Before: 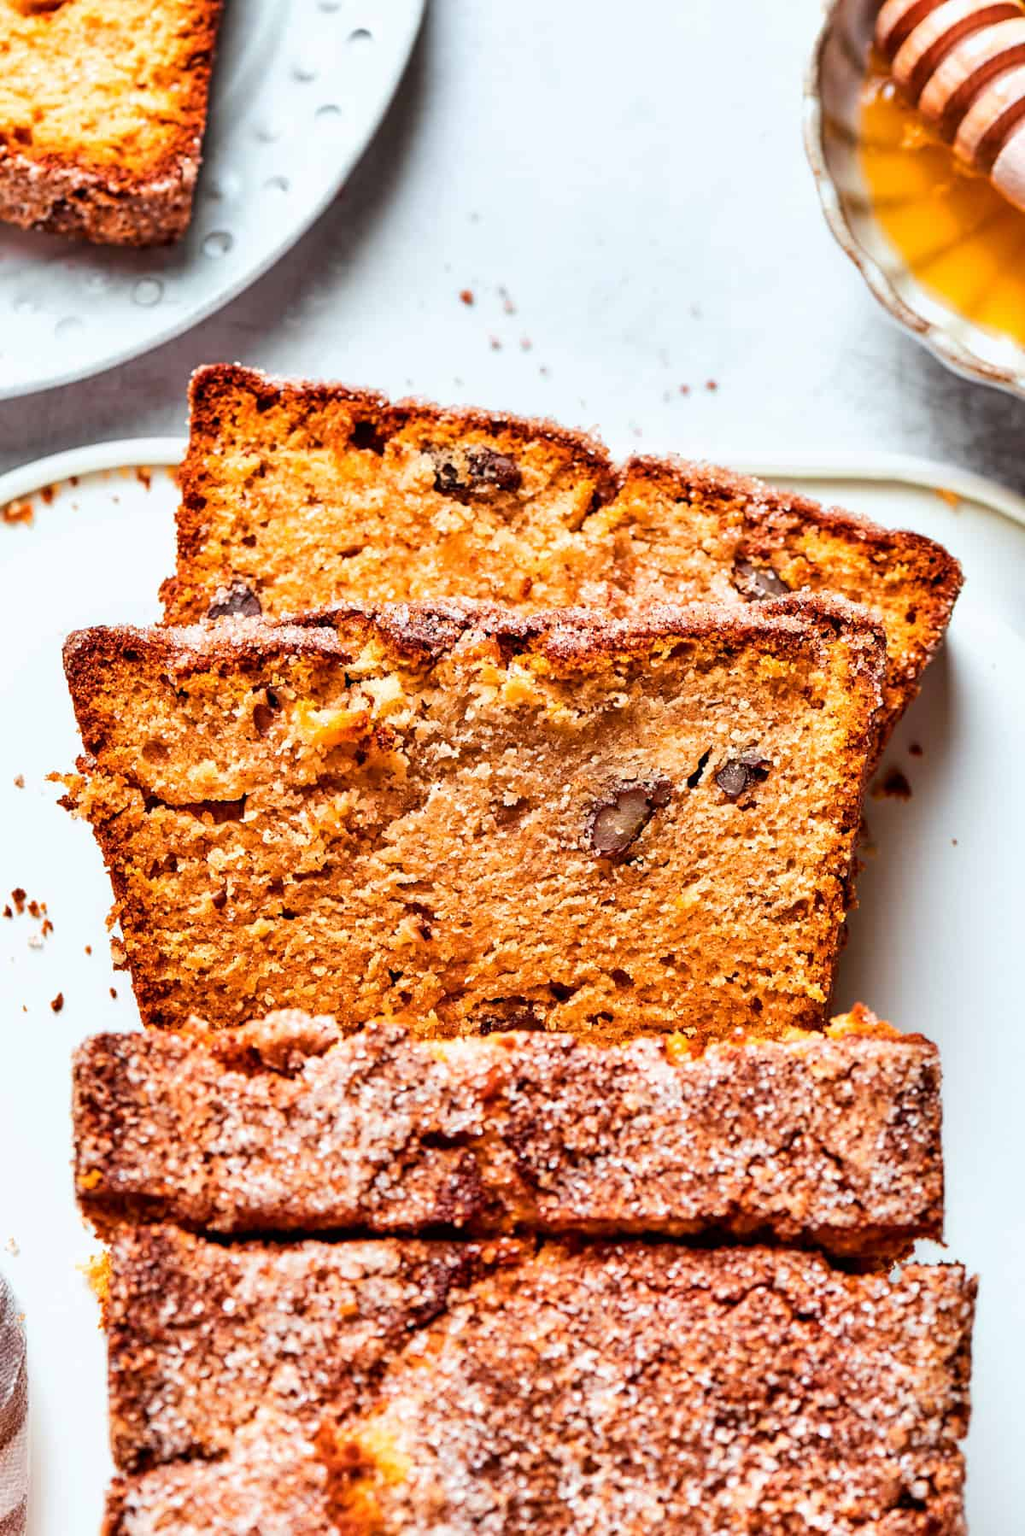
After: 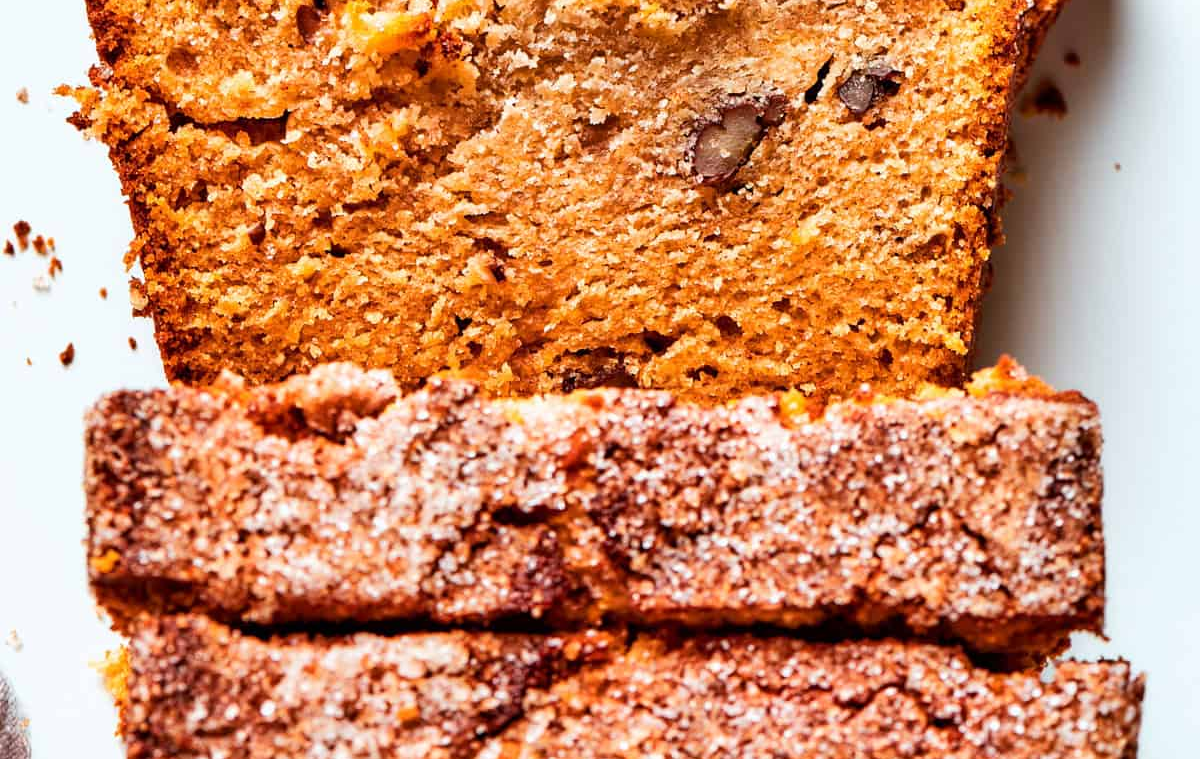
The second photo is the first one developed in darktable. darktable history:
crop: top 45.572%, bottom 12.173%
